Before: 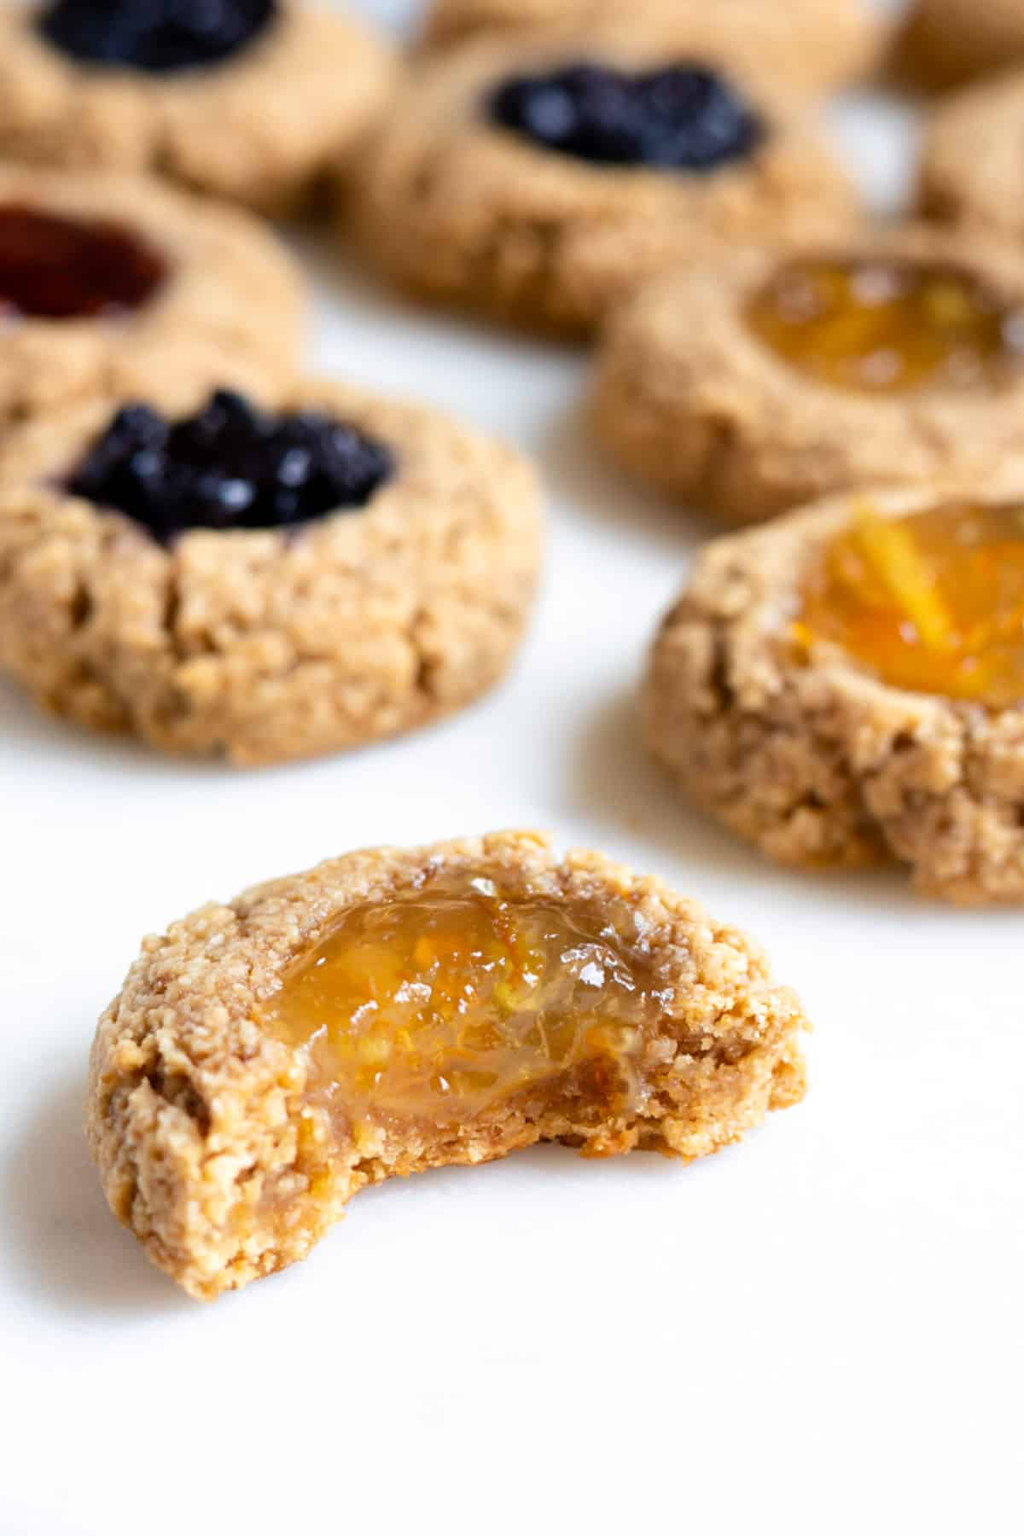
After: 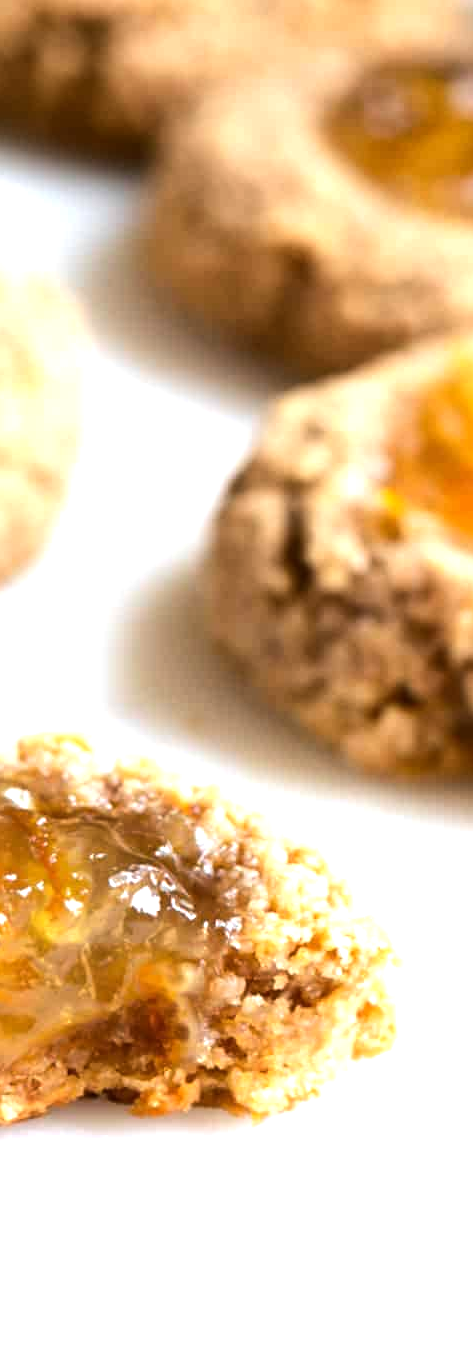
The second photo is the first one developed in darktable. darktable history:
tone equalizer: -8 EV -0.75 EV, -7 EV -0.7 EV, -6 EV -0.6 EV, -5 EV -0.4 EV, -3 EV 0.4 EV, -2 EV 0.6 EV, -1 EV 0.7 EV, +0 EV 0.75 EV, edges refinement/feathering 500, mask exposure compensation -1.57 EV, preserve details no
crop: left 45.721%, top 13.393%, right 14.118%, bottom 10.01%
